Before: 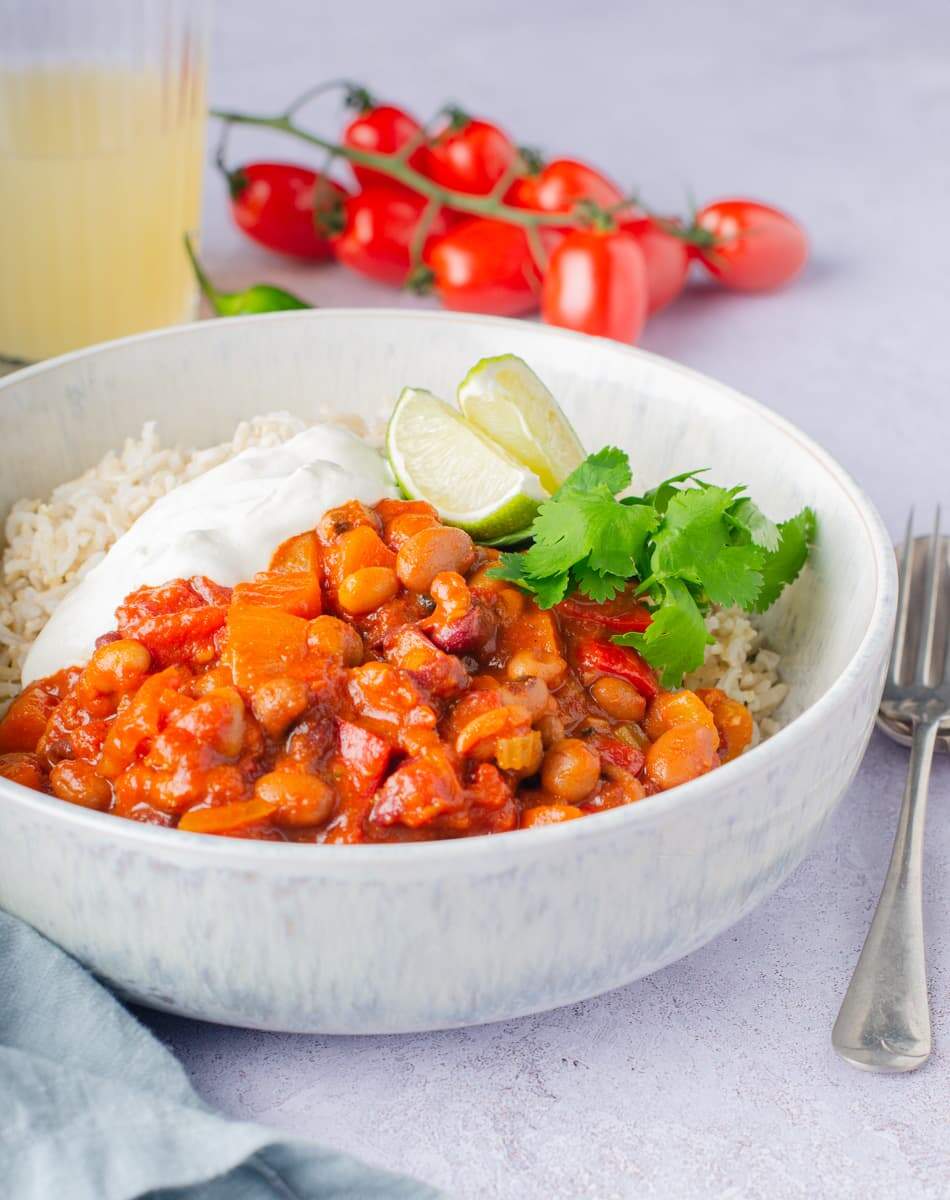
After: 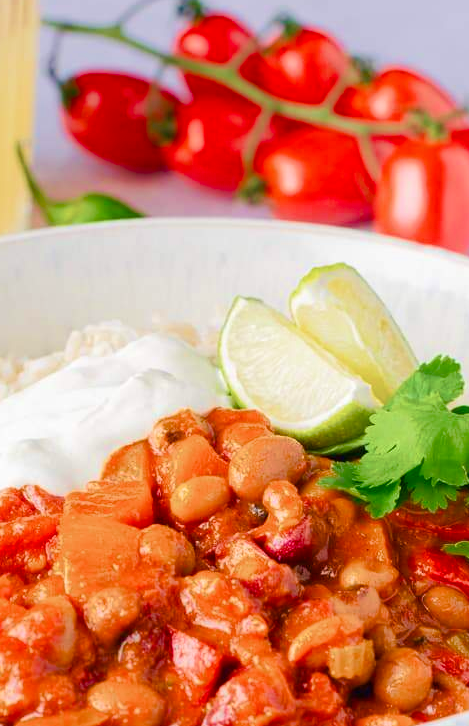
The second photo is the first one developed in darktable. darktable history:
color balance rgb: shadows lift › chroma 3.236%, shadows lift › hue 280.05°, linear chroma grading › shadows 16.192%, perceptual saturation grading › global saturation 0.431%, perceptual saturation grading › highlights -29.783%, perceptual saturation grading › mid-tones 29.515%, perceptual saturation grading › shadows 58.738%, global vibrance -24.202%
crop: left 17.74%, top 7.66%, right 32.861%, bottom 31.778%
velvia: strength 74.66%
